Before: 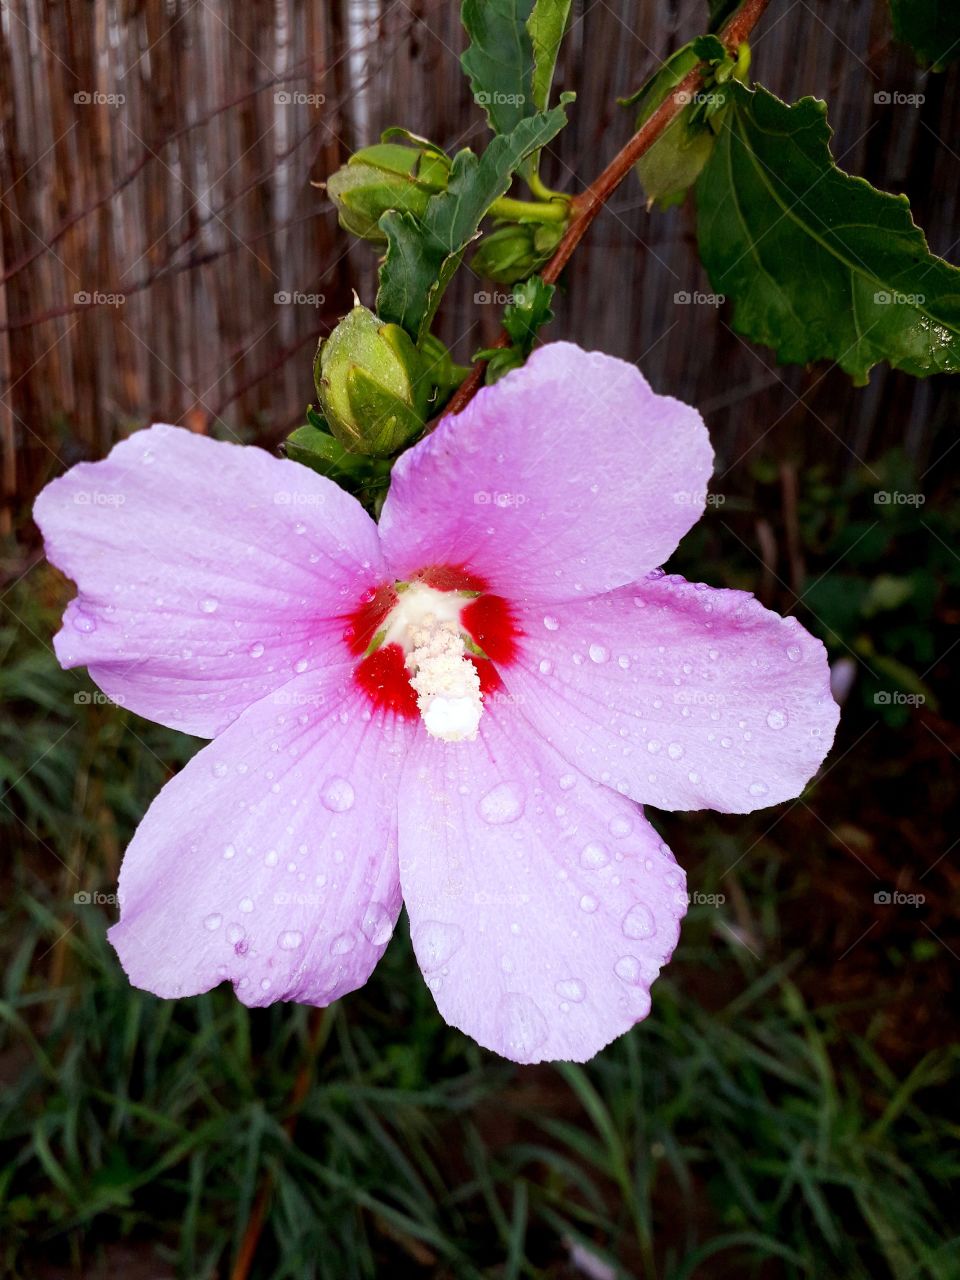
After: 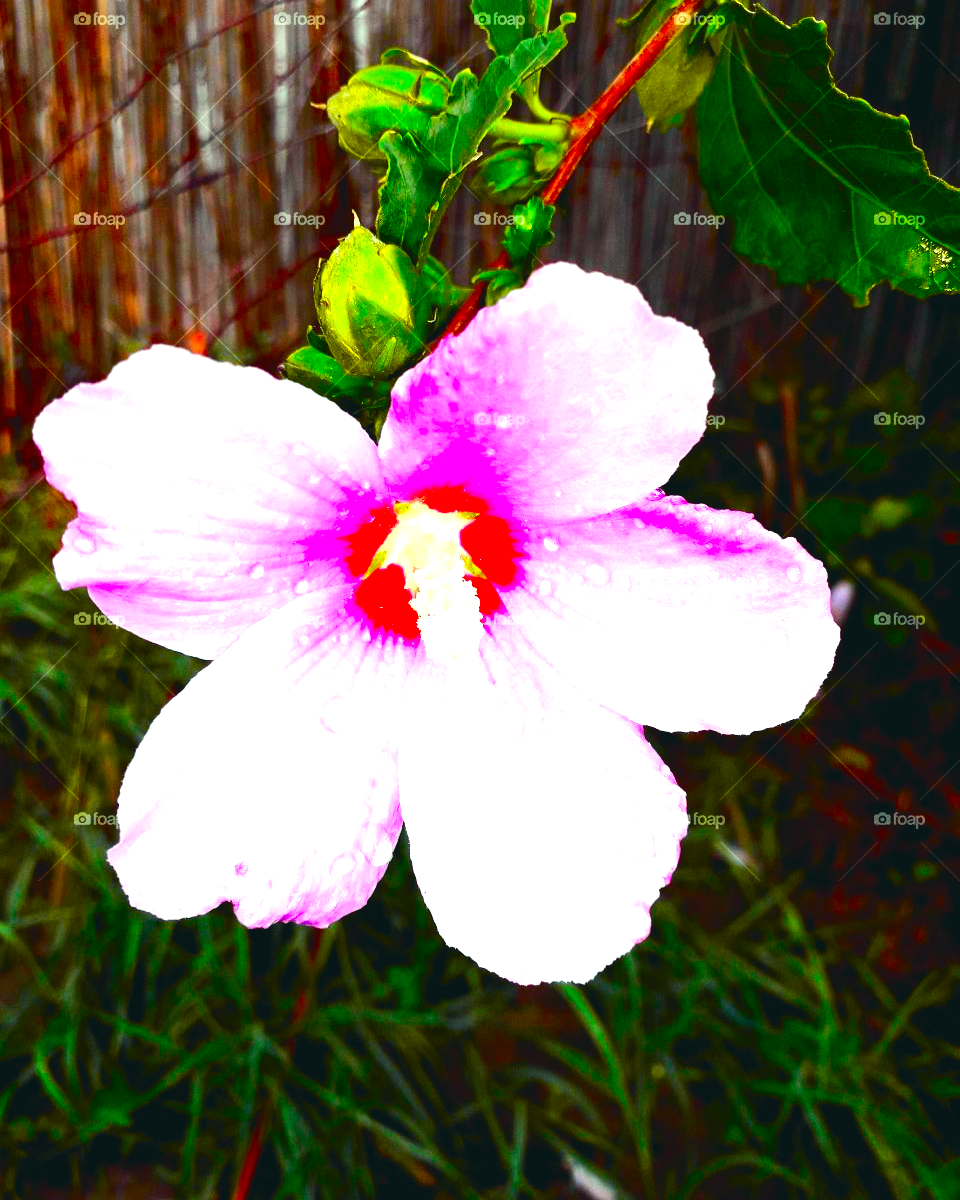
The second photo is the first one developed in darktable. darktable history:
white balance: red 0.988, blue 1.017
crop and rotate: top 6.25%
tone curve: curves: ch0 [(0, 0.026) (0.058, 0.049) (0.246, 0.214) (0.437, 0.498) (0.55, 0.644) (0.657, 0.767) (0.822, 0.9) (1, 0.961)]; ch1 [(0, 0) (0.346, 0.307) (0.408, 0.369) (0.453, 0.457) (0.476, 0.489) (0.502, 0.493) (0.521, 0.515) (0.537, 0.531) (0.612, 0.641) (0.676, 0.728) (1, 1)]; ch2 [(0, 0) (0.346, 0.34) (0.434, 0.46) (0.485, 0.494) (0.5, 0.494) (0.511, 0.504) (0.537, 0.551) (0.579, 0.599) (0.625, 0.686) (1, 1)], color space Lab, independent channels, preserve colors none
contrast brightness saturation: contrast -0.11
levels: levels [0, 0.394, 0.787]
color correction: highlights a* -10.77, highlights b* 9.8, saturation 1.72
grain: coarseness 14.57 ISO, strength 8.8%
